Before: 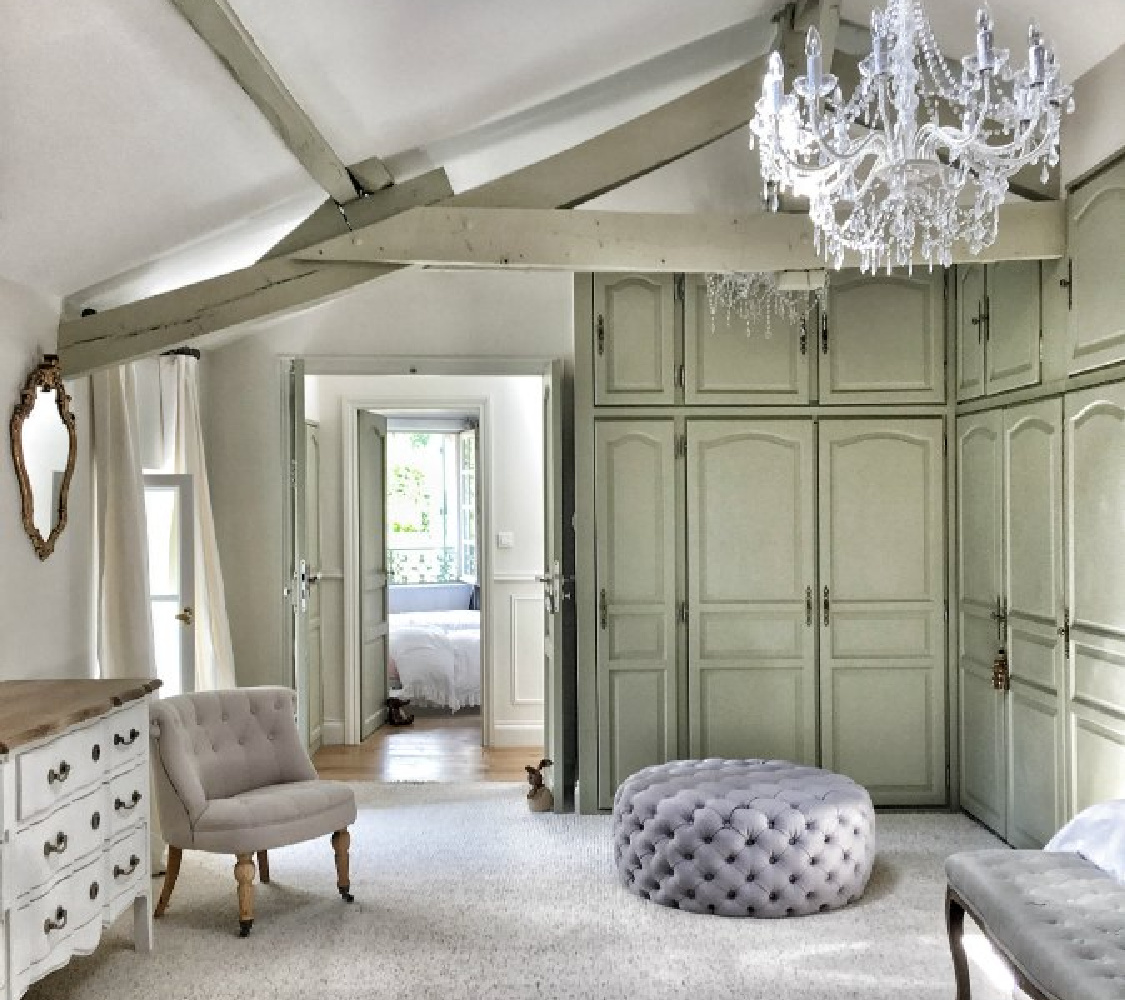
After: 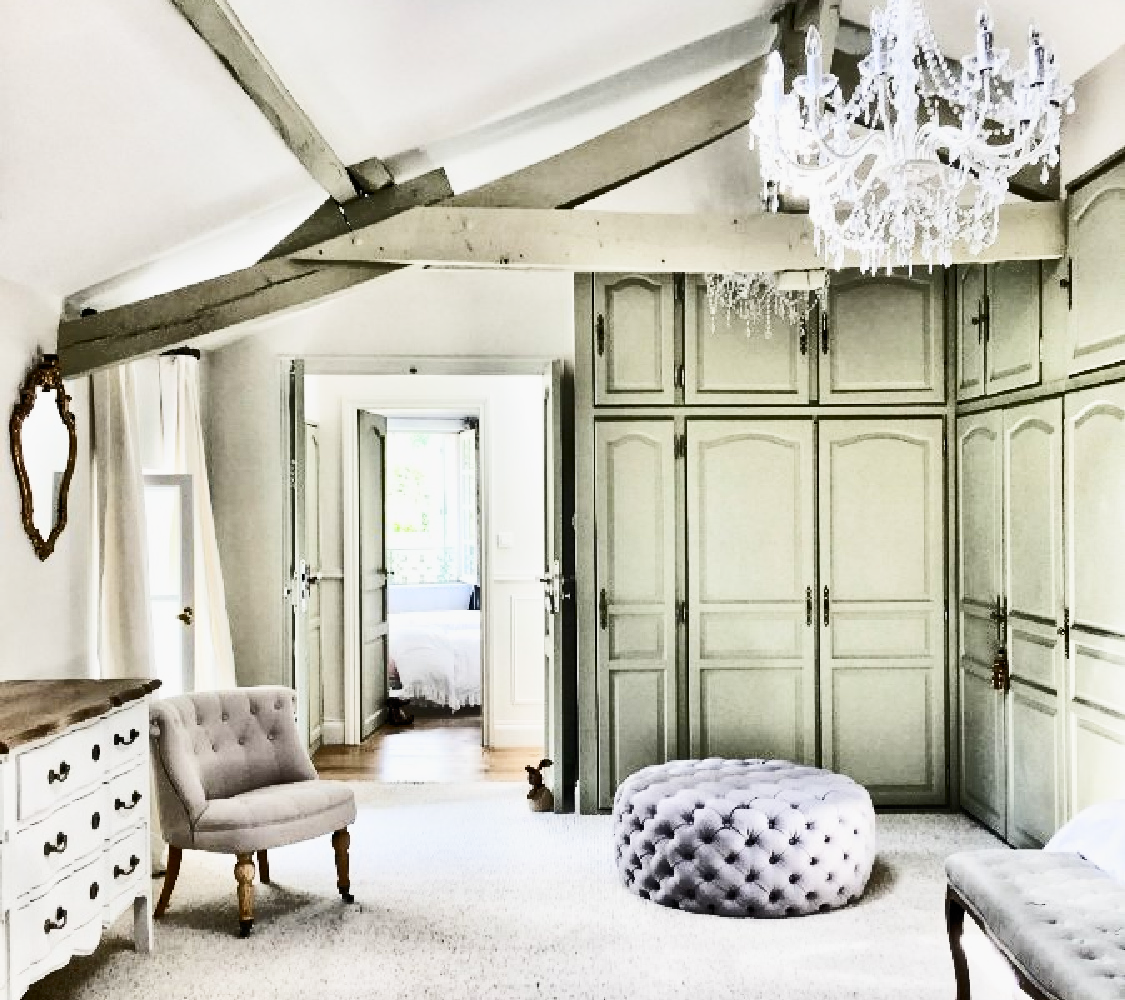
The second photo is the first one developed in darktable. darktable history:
filmic rgb: black relative exposure -7.65 EV, white relative exposure 4.56 EV, hardness 3.61, preserve chrominance no, color science v4 (2020)
exposure: black level correction -0.001, exposure 0.08 EV, compensate highlight preservation false
shadows and highlights: soften with gaussian
contrast brightness saturation: contrast 0.632, brightness 0.323, saturation 0.142
